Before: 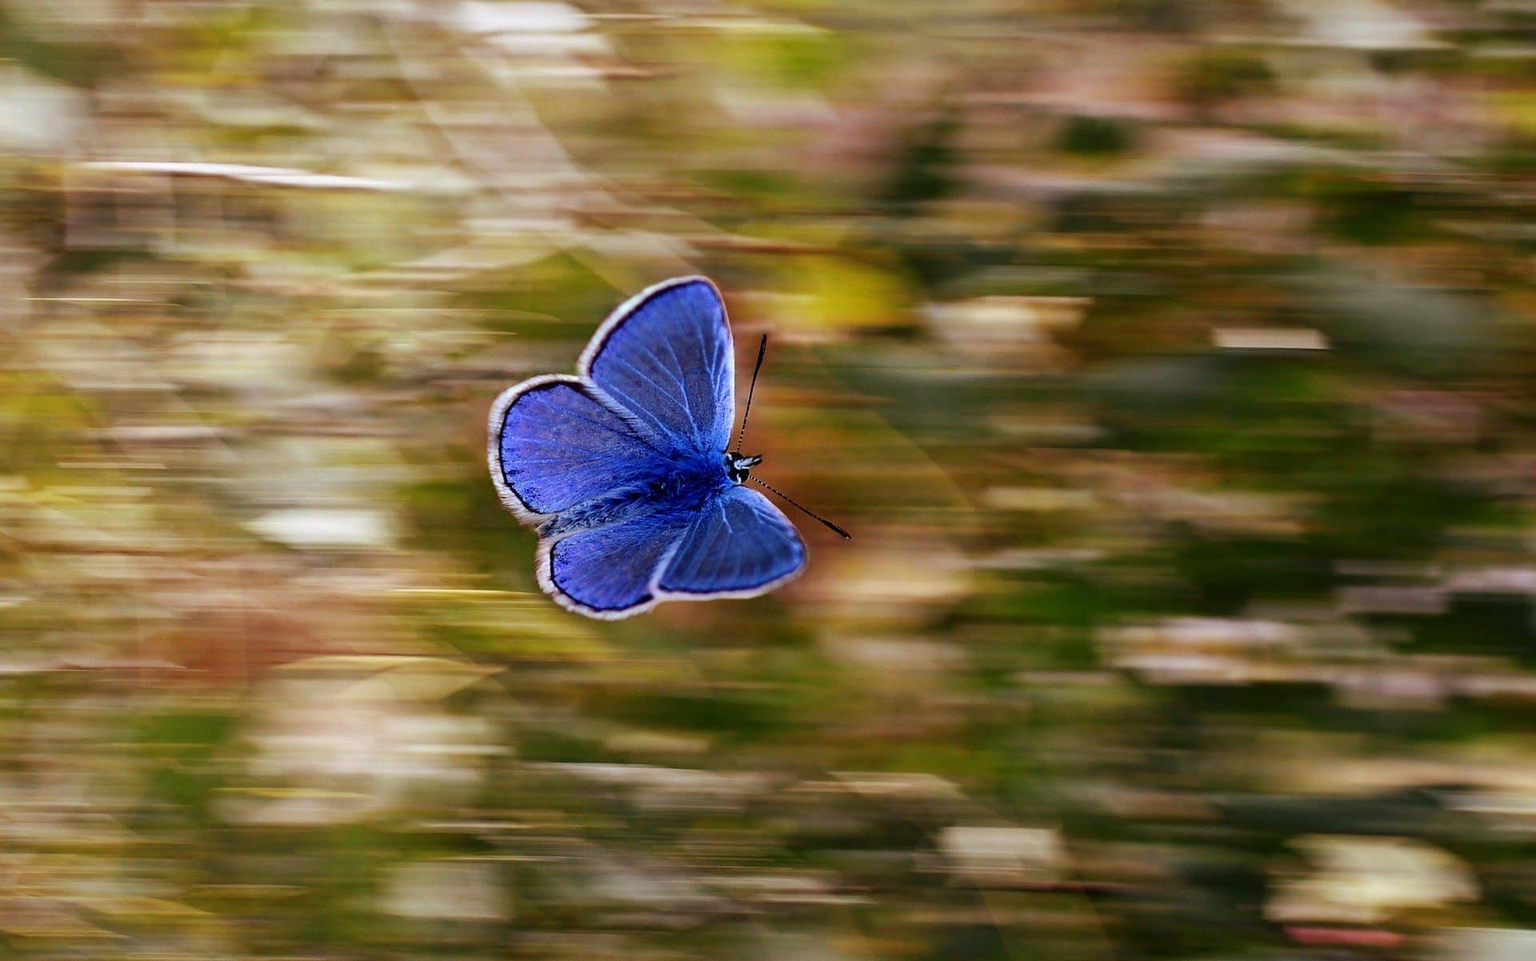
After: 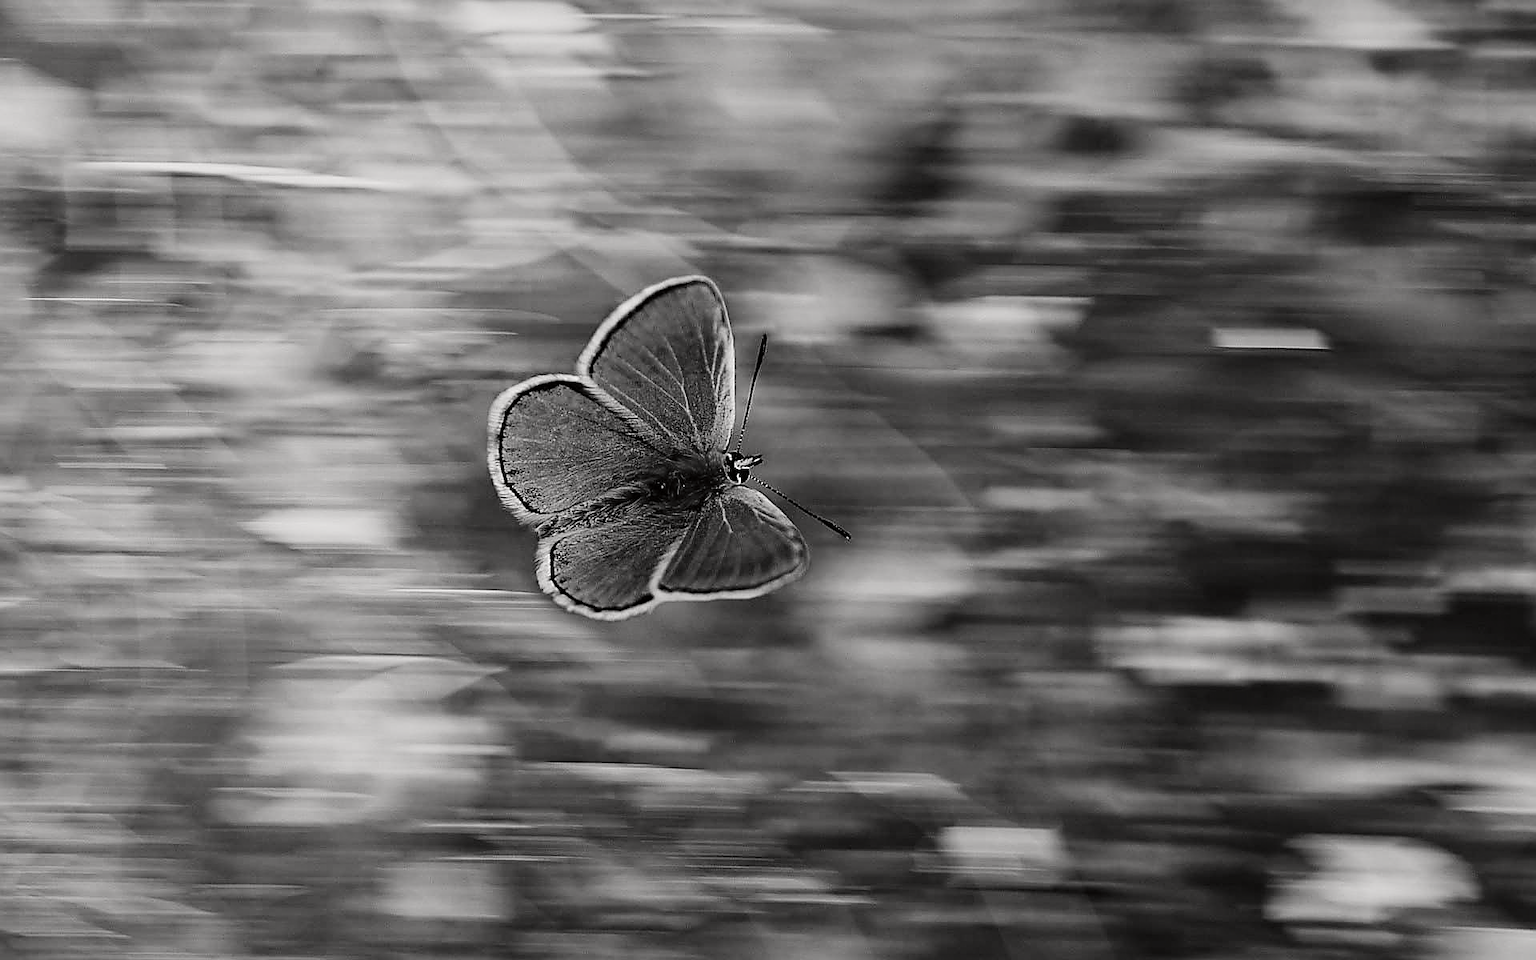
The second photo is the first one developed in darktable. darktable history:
contrast brightness saturation: saturation -1
color contrast: green-magenta contrast 0.85, blue-yellow contrast 1.25, unbound 0
tone curve: curves: ch0 [(0, 0) (0.091, 0.066) (0.184, 0.16) (0.491, 0.519) (0.748, 0.765) (1, 0.919)]; ch1 [(0, 0) (0.179, 0.173) (0.322, 0.32) (0.424, 0.424) (0.502, 0.504) (0.56, 0.575) (0.631, 0.675) (0.777, 0.806) (1, 1)]; ch2 [(0, 0) (0.434, 0.447) (0.497, 0.498) (0.539, 0.566) (0.676, 0.691) (1, 1)], color space Lab, independent channels, preserve colors none
sharpen: radius 1.4, amount 1.25, threshold 0.7
